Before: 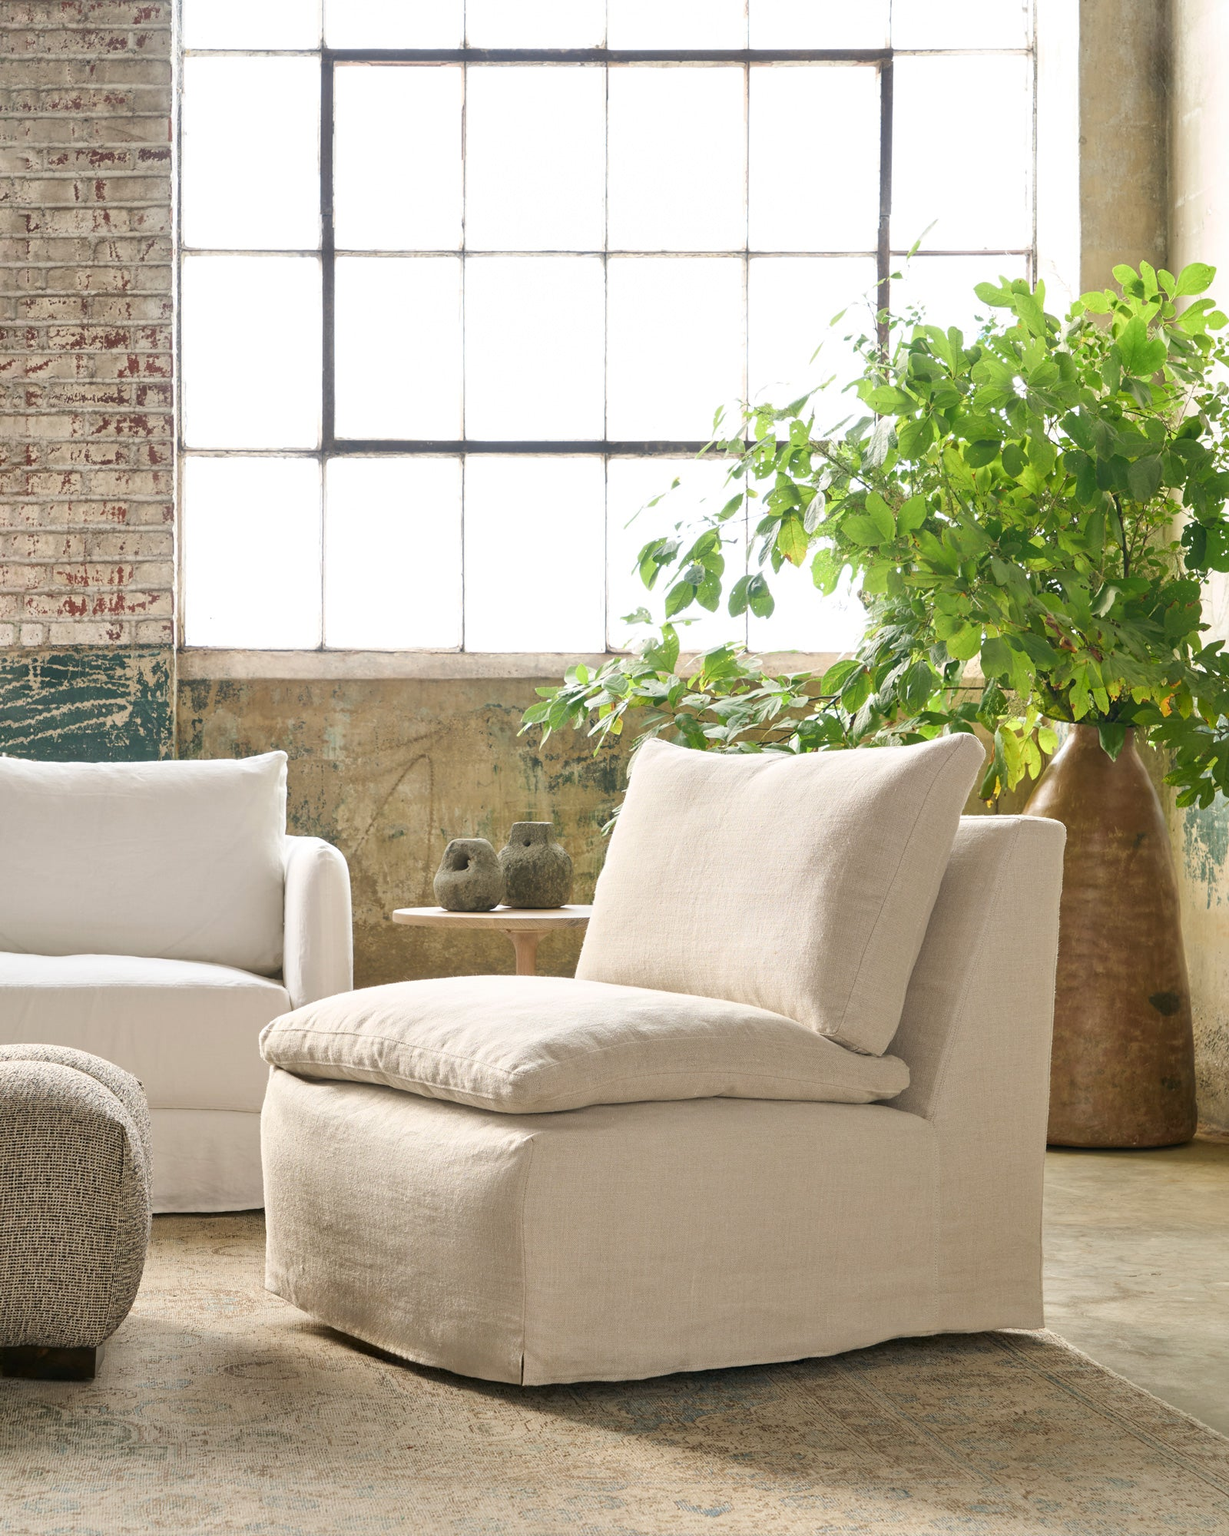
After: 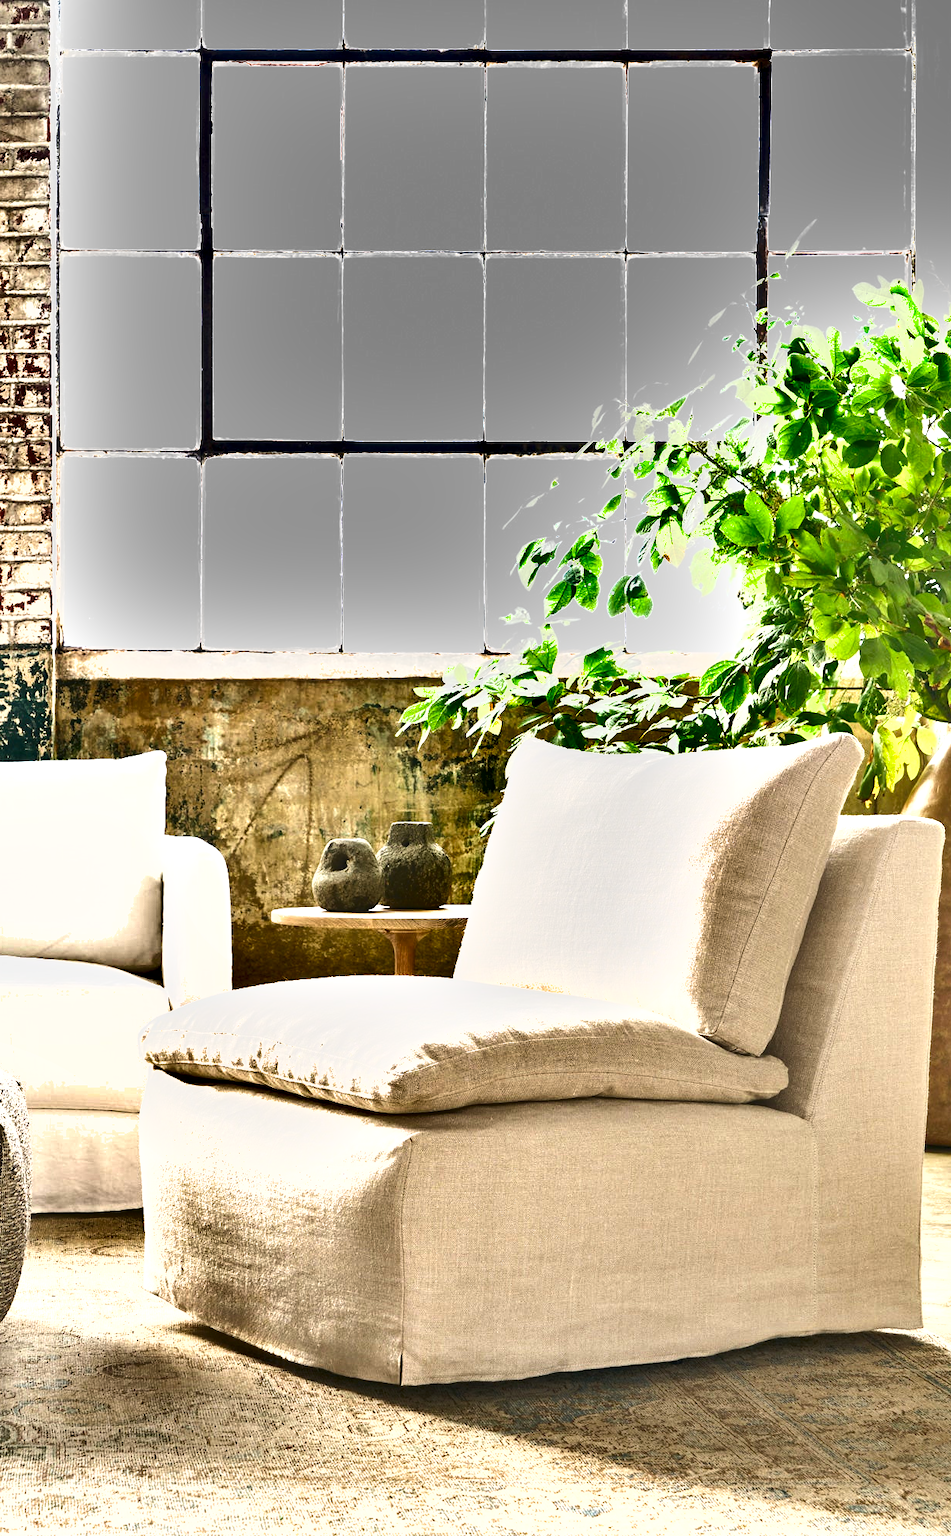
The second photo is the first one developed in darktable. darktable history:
exposure: black level correction 0, exposure 1.2 EV, compensate exposure bias true, compensate highlight preservation false
shadows and highlights: shadows 75, highlights -60.85, soften with gaussian
crop: left 9.88%, right 12.664%
